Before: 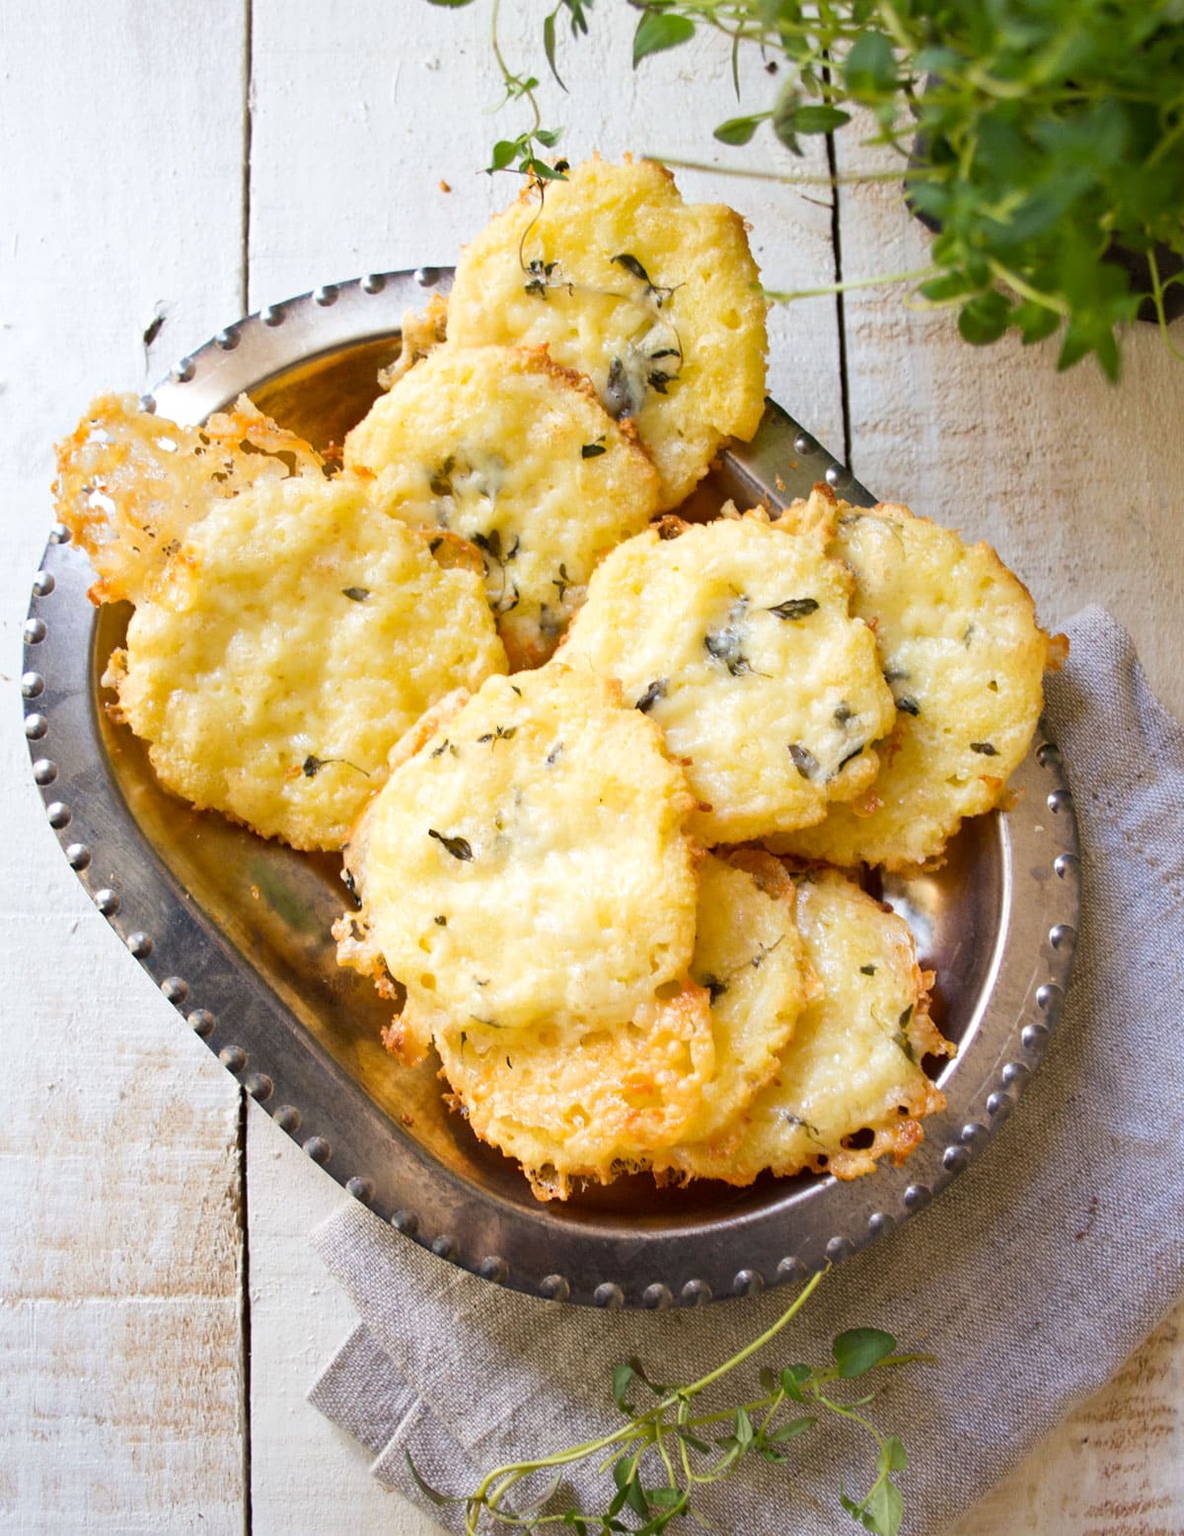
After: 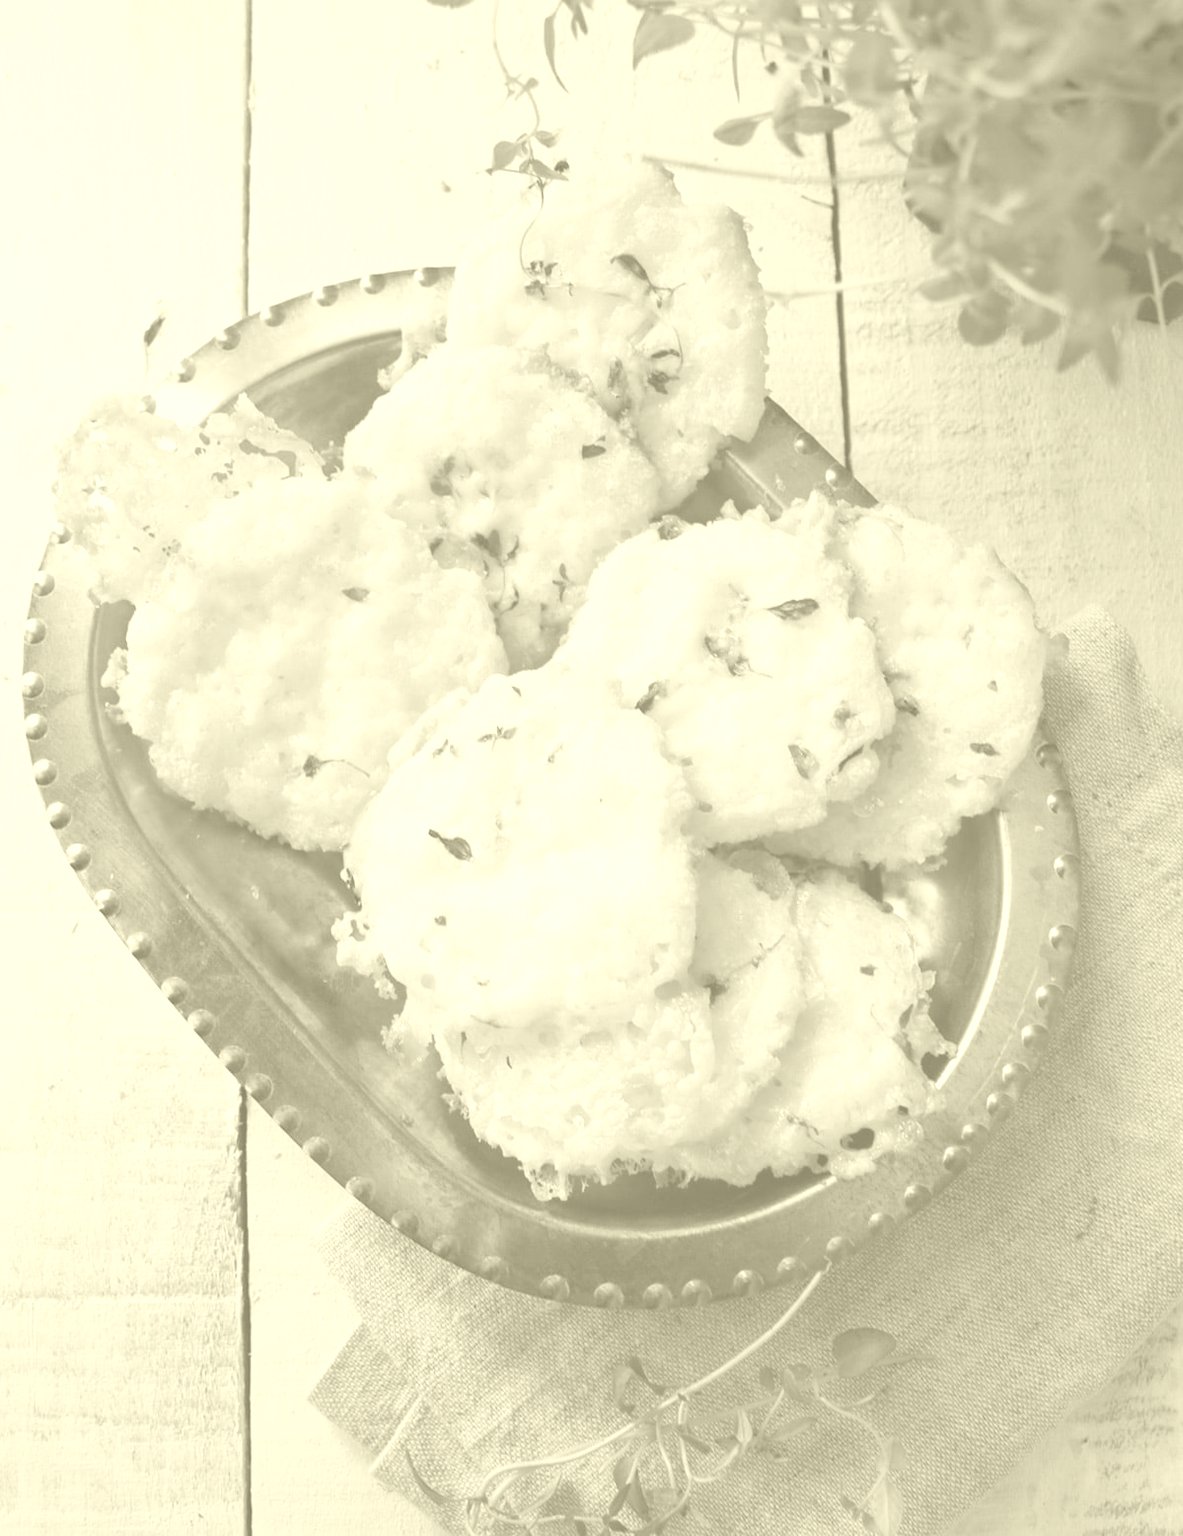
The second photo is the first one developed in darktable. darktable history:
colorize: hue 43.2°, saturation 40%, version 1
velvia: on, module defaults
